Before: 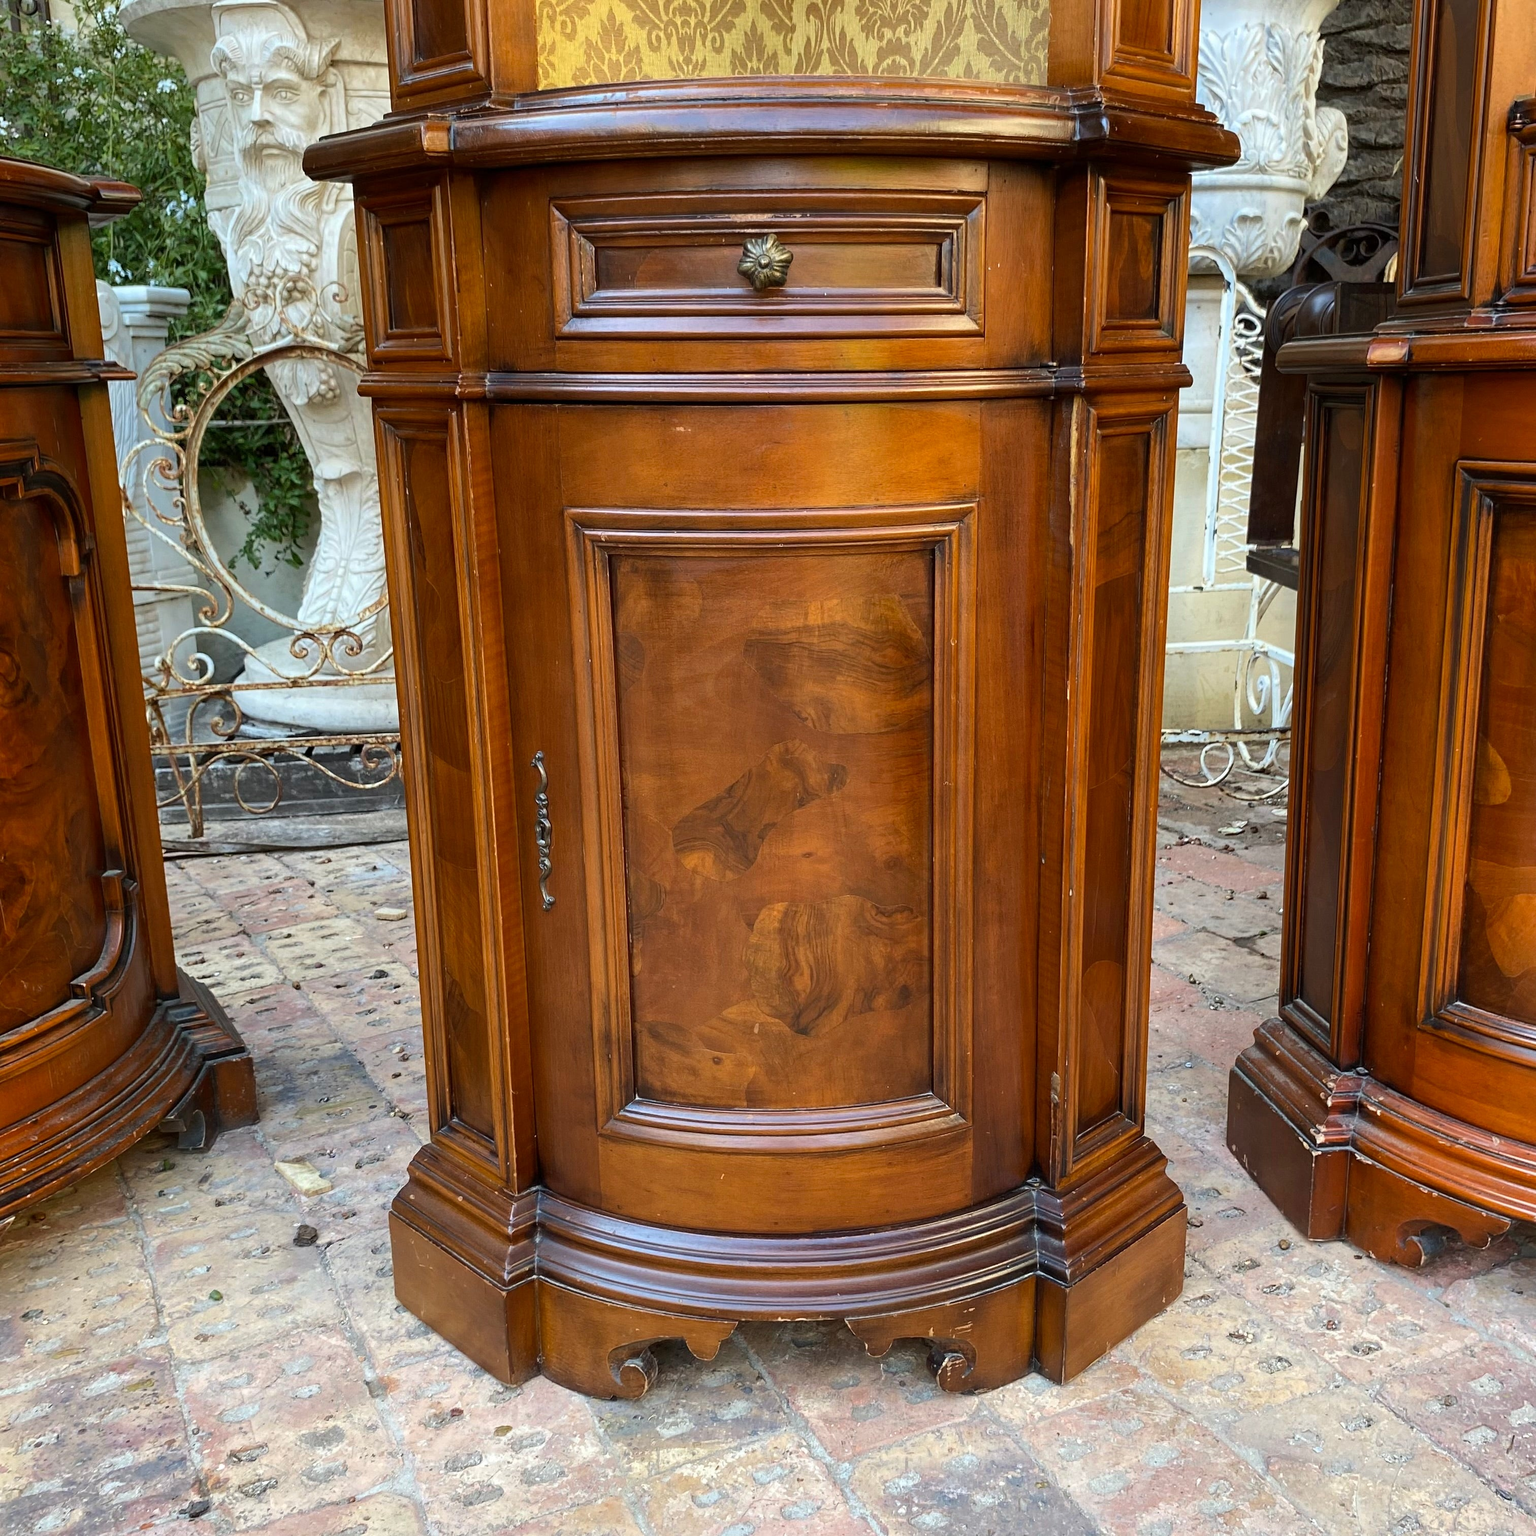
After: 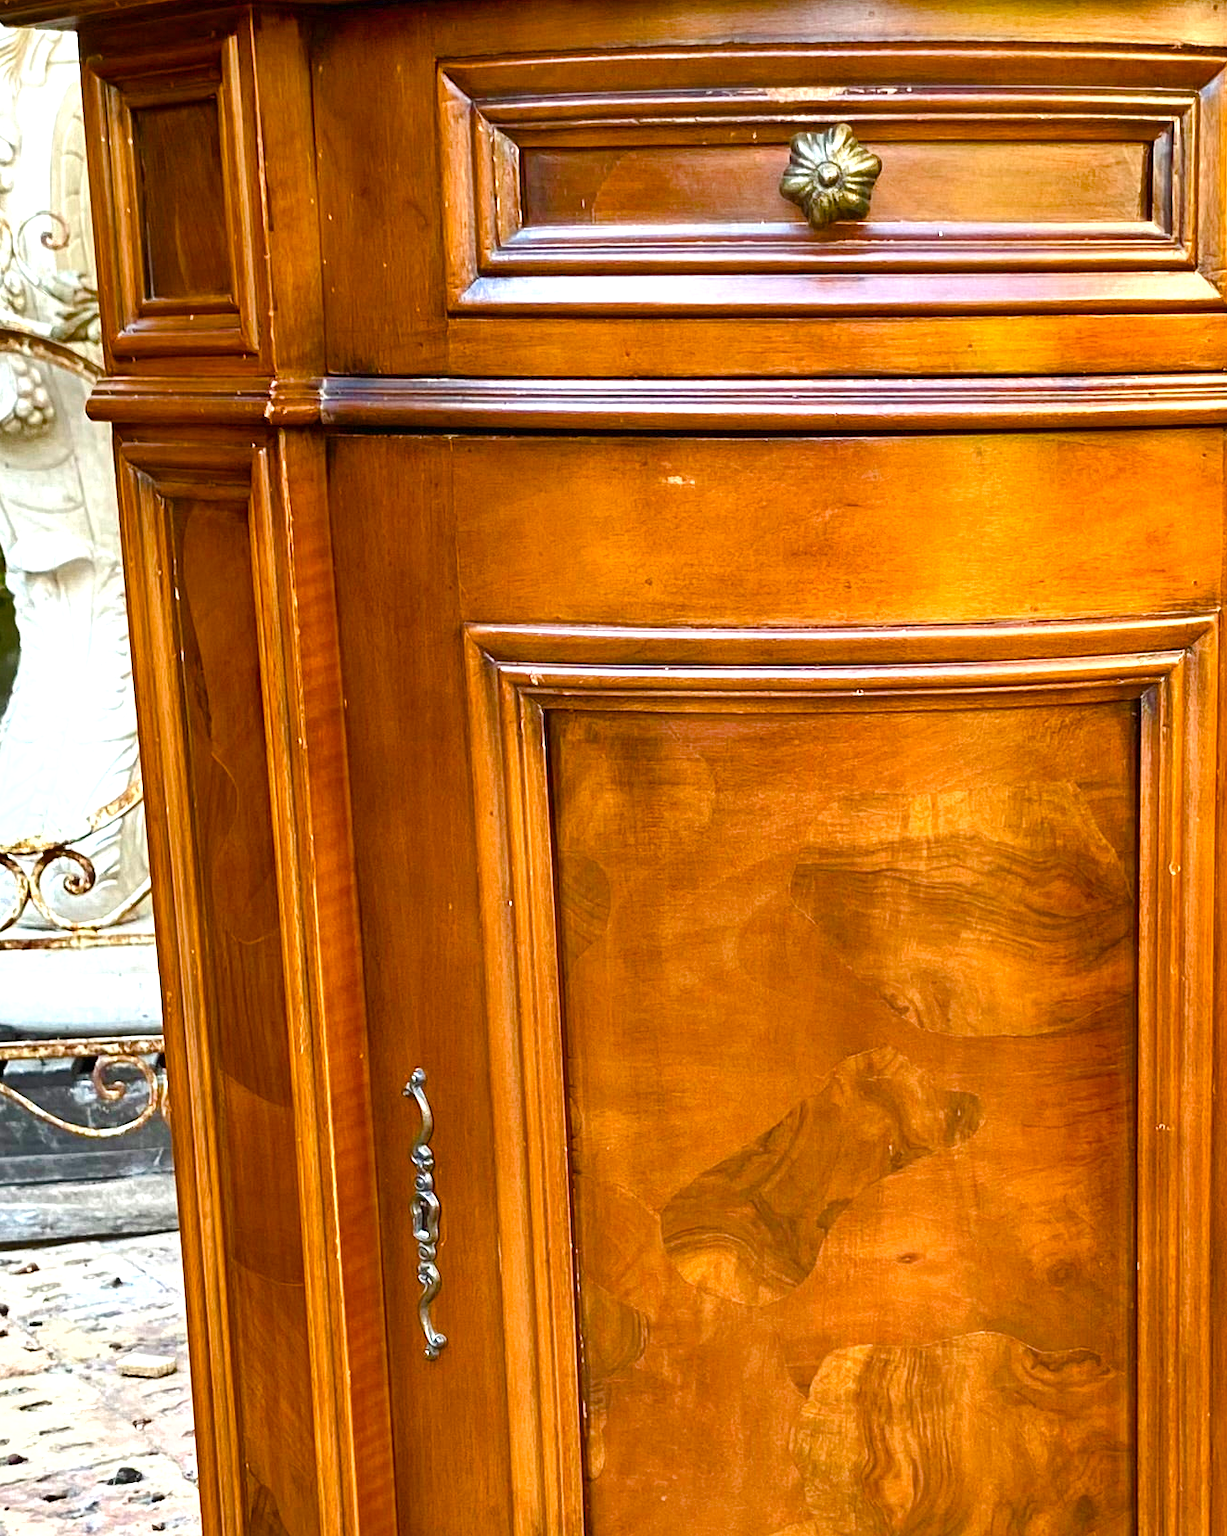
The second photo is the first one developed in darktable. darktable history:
color balance rgb: perceptual saturation grading › global saturation 55.102%, perceptual saturation grading › highlights -50.461%, perceptual saturation grading › mid-tones 40.665%, perceptual saturation grading › shadows 31.112%
crop: left 20.225%, top 10.824%, right 35.938%, bottom 34.321%
exposure: black level correction 0, exposure 1.097 EV, compensate highlight preservation false
tone equalizer: on, module defaults
shadows and highlights: low approximation 0.01, soften with gaussian
